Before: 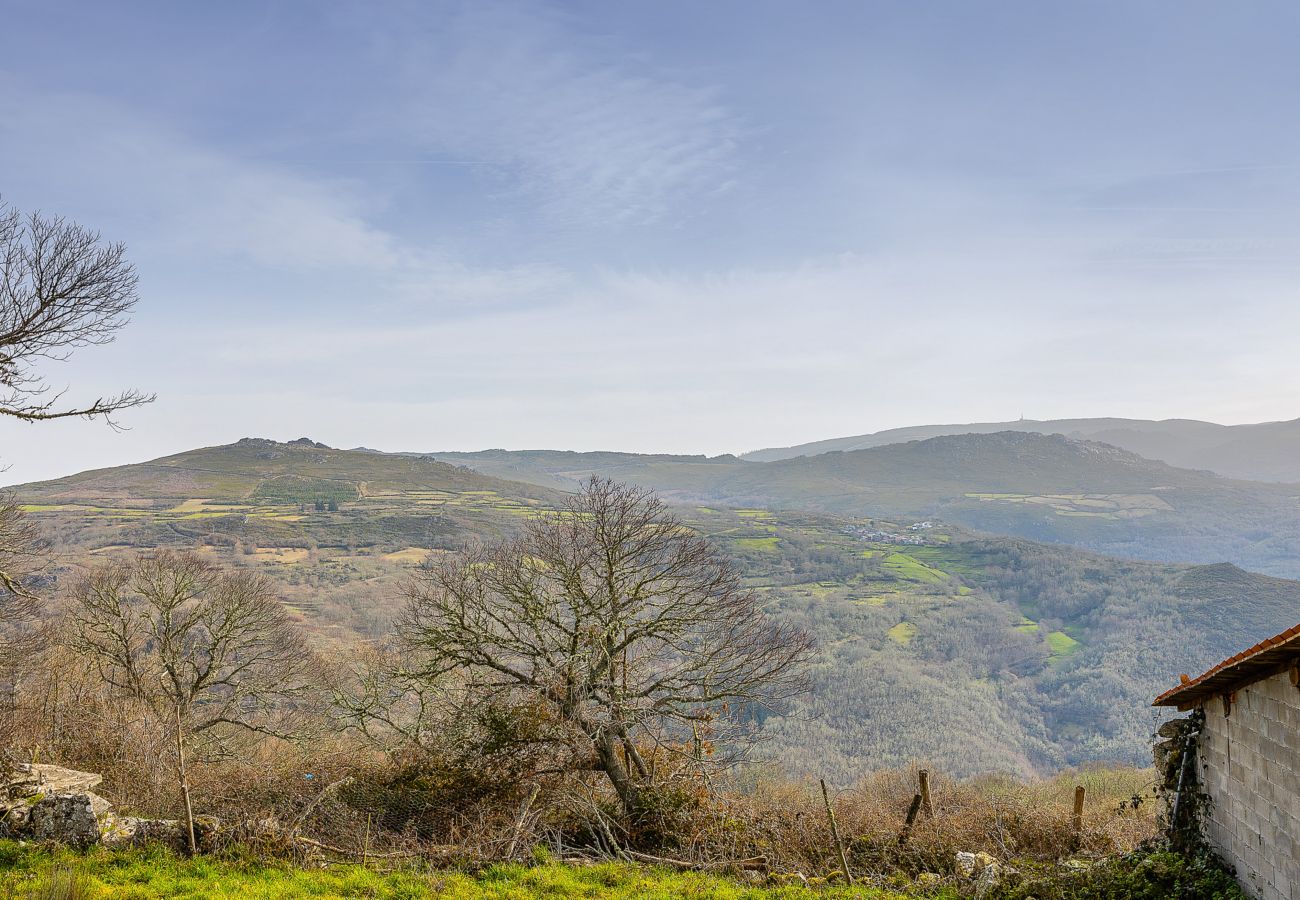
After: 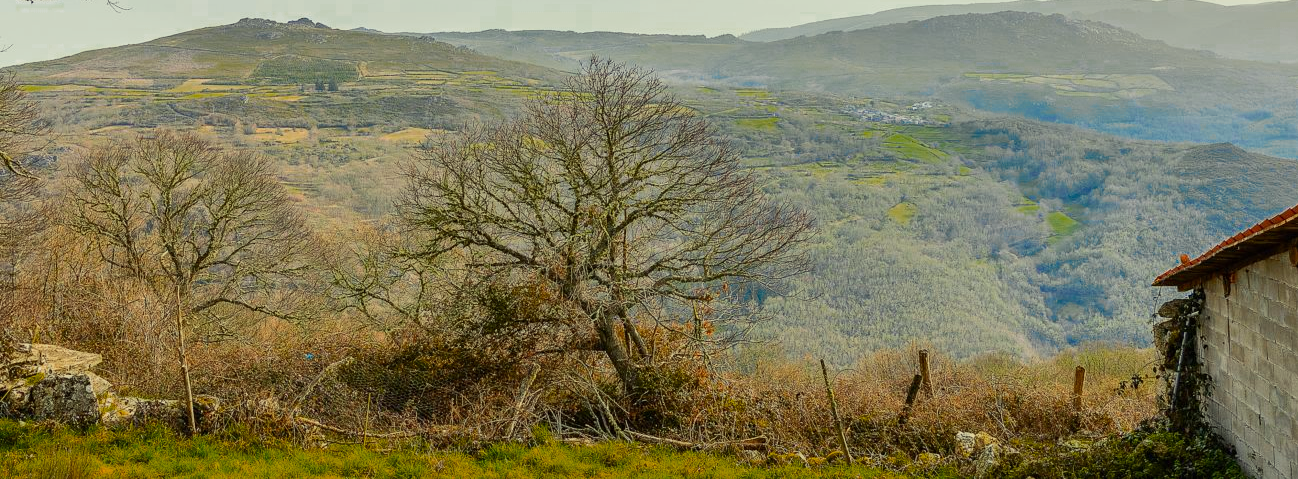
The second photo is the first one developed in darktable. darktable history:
color correction: highlights a* -5.89, highlights b* 10.68
contrast brightness saturation: contrast 0.147, brightness 0.047
crop and rotate: top 46.708%, right 0.095%
color zones: curves: ch0 [(0, 0.553) (0.123, 0.58) (0.23, 0.419) (0.468, 0.155) (0.605, 0.132) (0.723, 0.063) (0.833, 0.172) (0.921, 0.468)]; ch1 [(0.025, 0.645) (0.229, 0.584) (0.326, 0.551) (0.537, 0.446) (0.599, 0.911) (0.708, 1) (0.805, 0.944)]; ch2 [(0.086, 0.468) (0.254, 0.464) (0.638, 0.564) (0.702, 0.592) (0.768, 0.564)]
